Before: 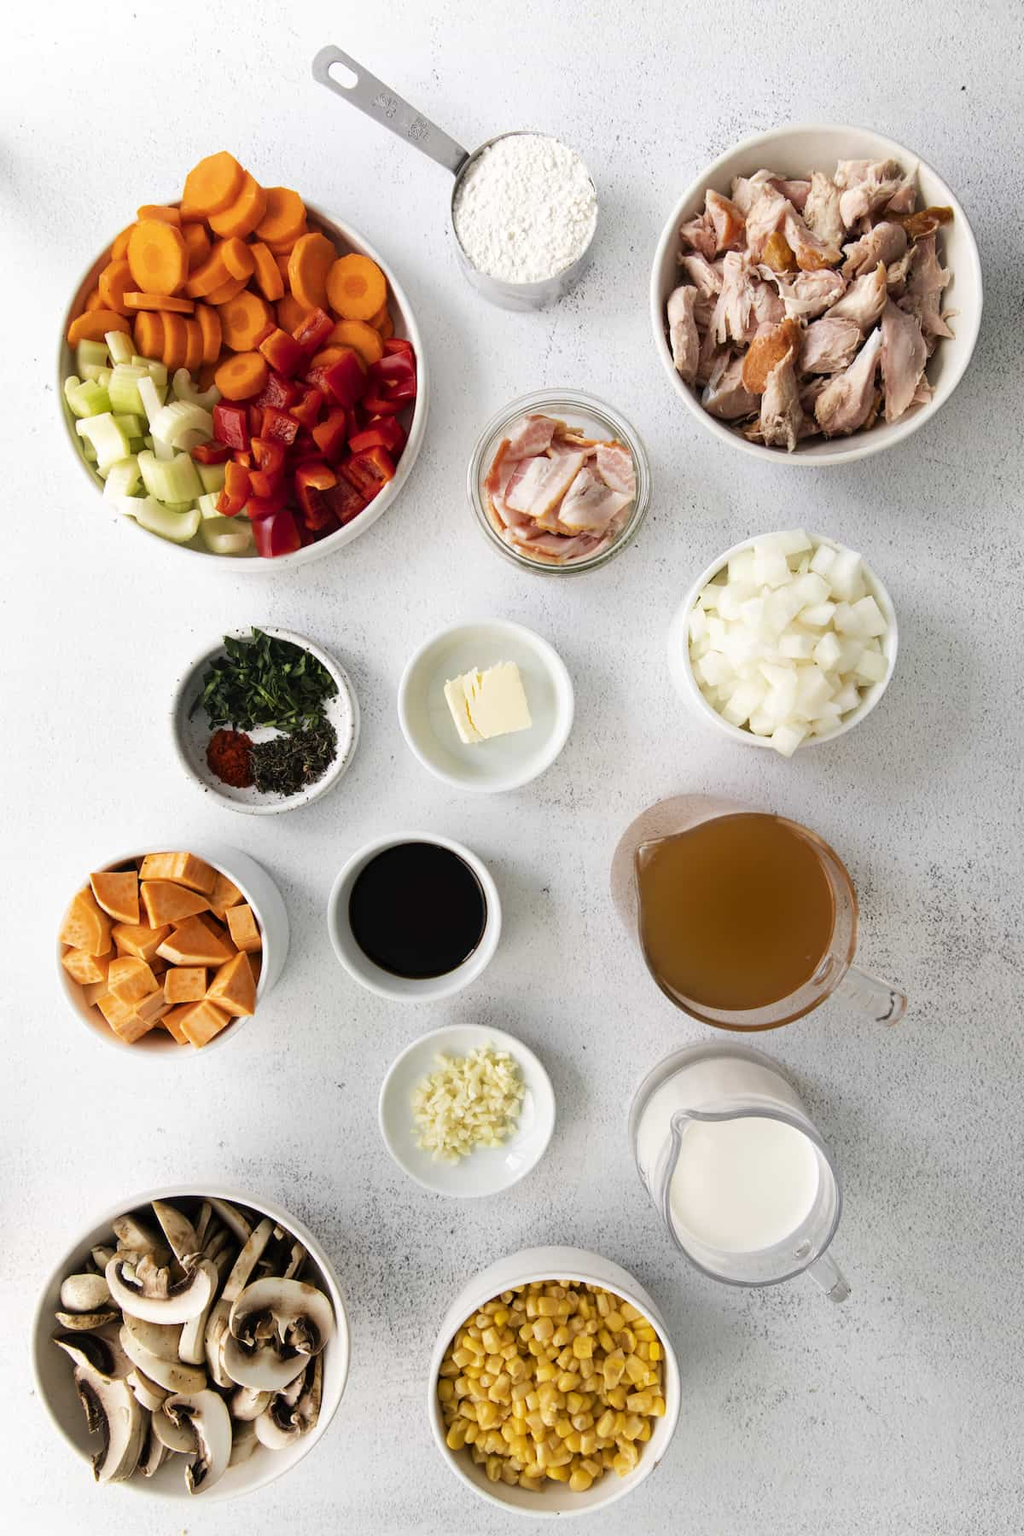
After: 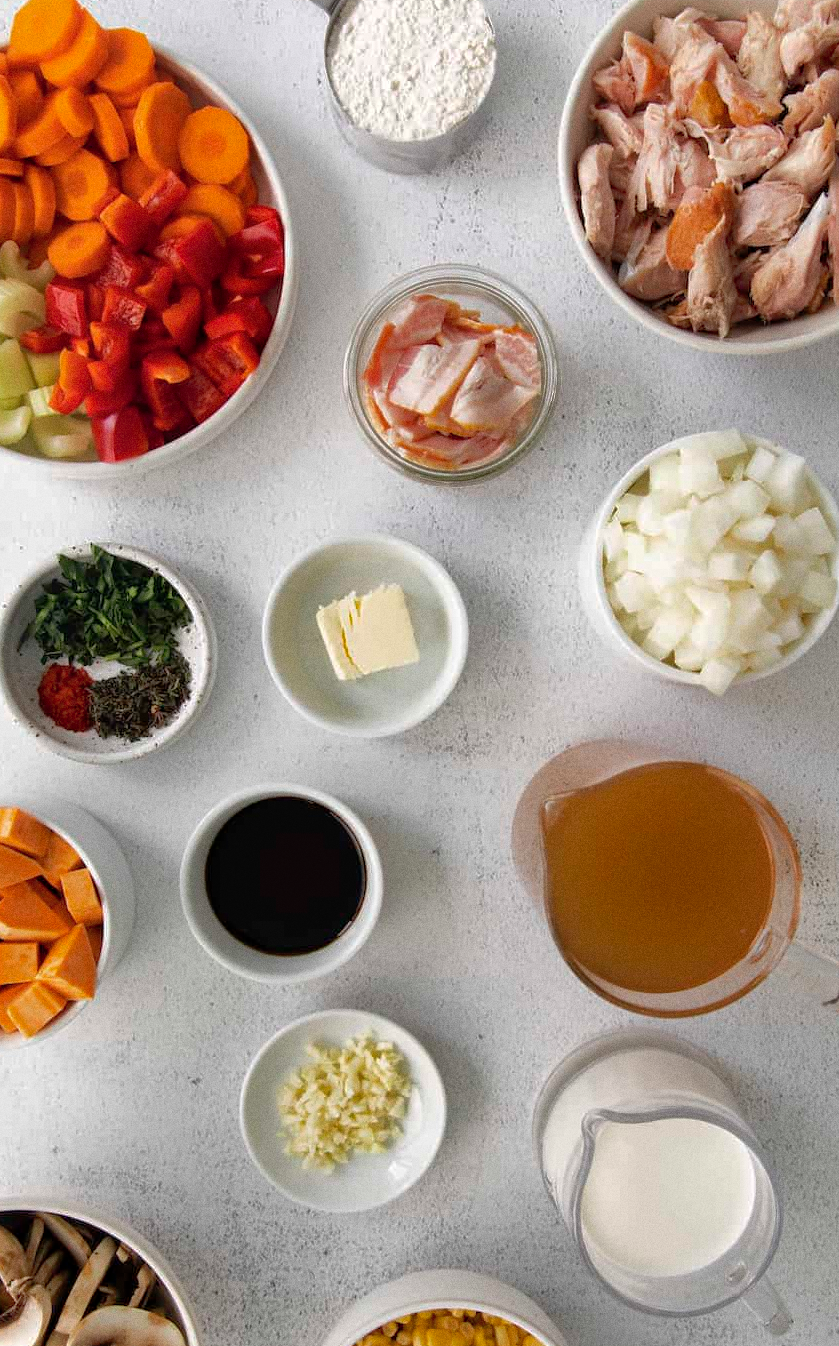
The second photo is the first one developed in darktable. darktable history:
shadows and highlights: highlights -60
white balance: emerald 1
grain: on, module defaults
crop and rotate: left 17.046%, top 10.659%, right 12.989%, bottom 14.553%
